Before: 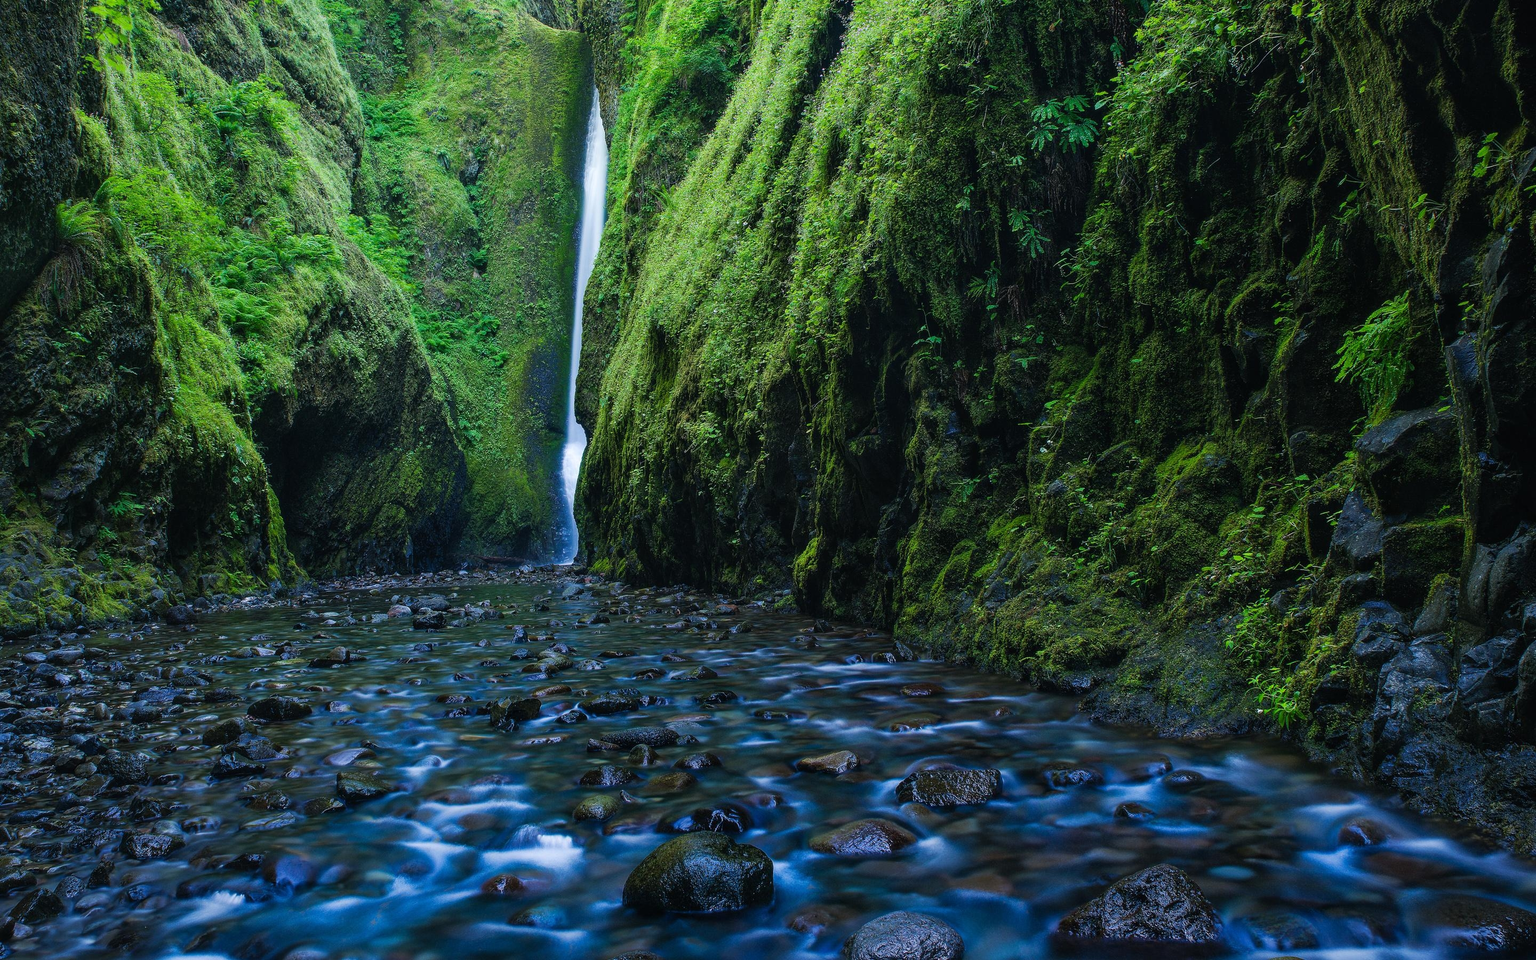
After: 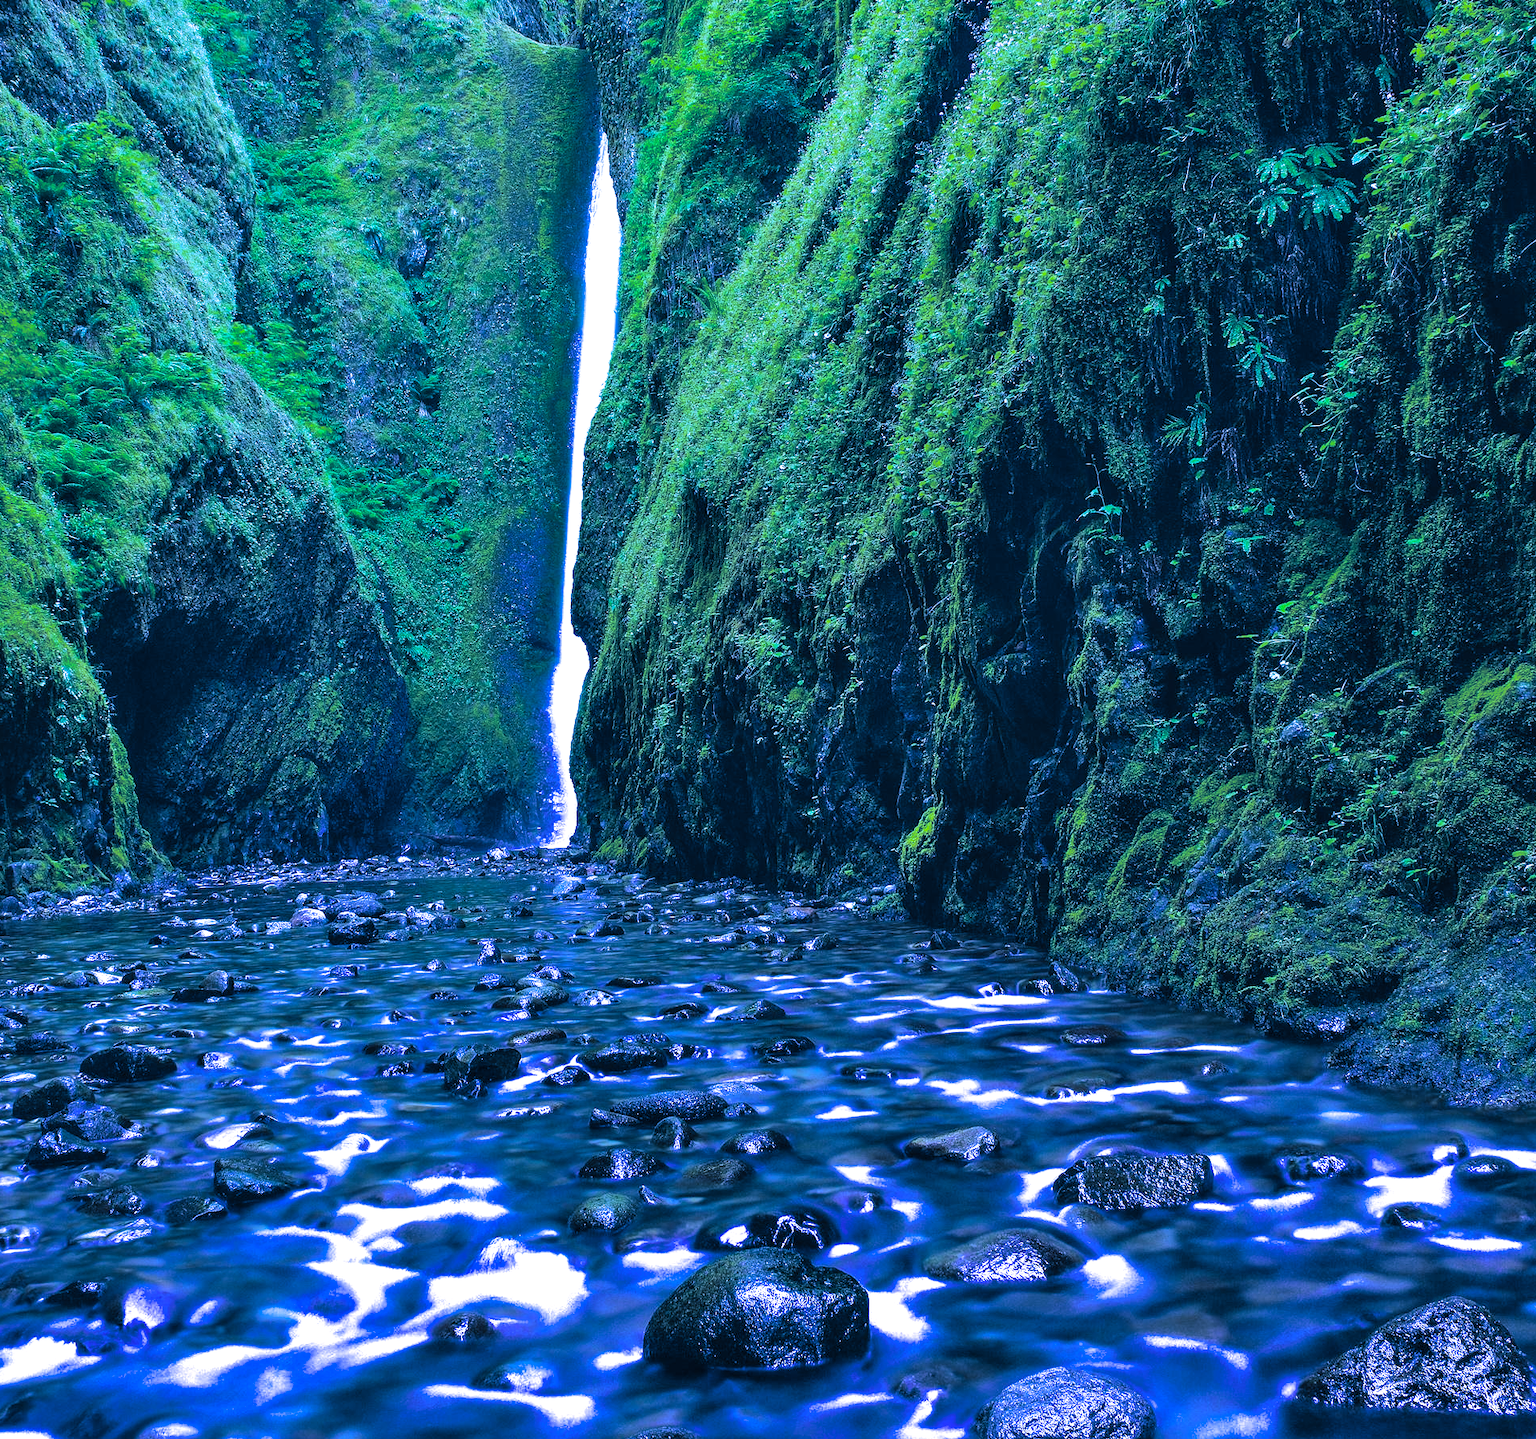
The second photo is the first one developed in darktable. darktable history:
split-toning: shadows › hue 226.8°, shadows › saturation 0.84
crop and rotate: left 12.648%, right 20.685%
contrast brightness saturation: brightness 0.13
white balance: red 0.766, blue 1.537
color balance rgb: perceptual saturation grading › global saturation 30%, global vibrance 20%
shadows and highlights: soften with gaussian
